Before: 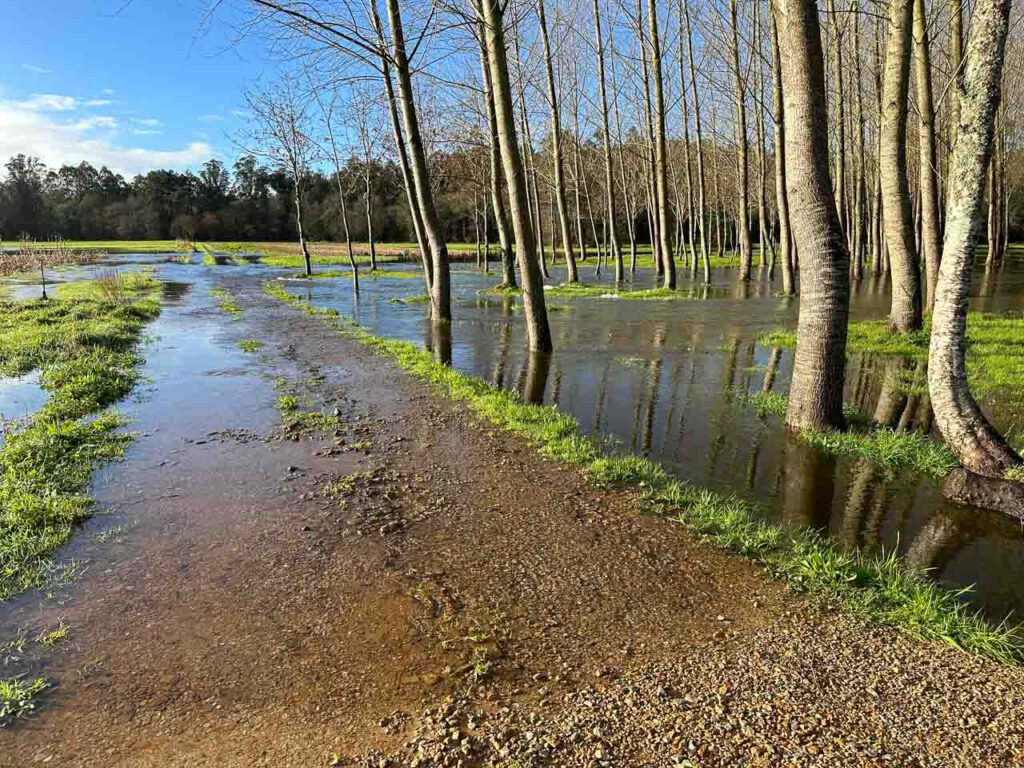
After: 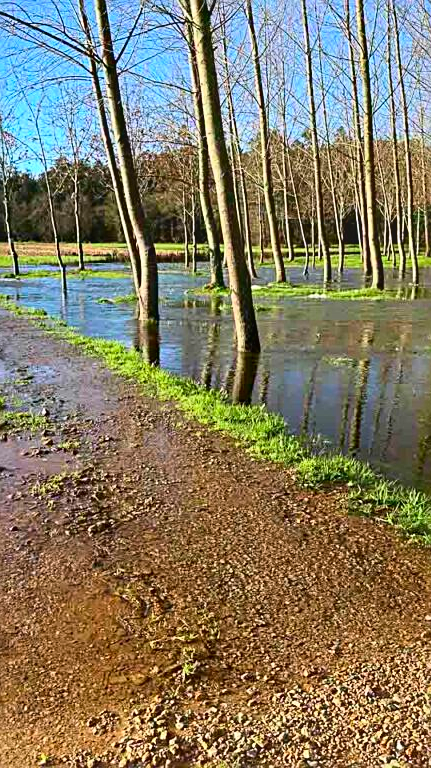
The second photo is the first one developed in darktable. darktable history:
white balance: red 1.004, blue 1.024
crop: left 28.583%, right 29.231%
tone curve: curves: ch0 [(0, 0) (0.091, 0.077) (0.517, 0.574) (0.745, 0.82) (0.844, 0.908) (0.909, 0.942) (1, 0.973)]; ch1 [(0, 0) (0.437, 0.404) (0.5, 0.5) (0.534, 0.554) (0.58, 0.603) (0.616, 0.649) (1, 1)]; ch2 [(0, 0) (0.442, 0.415) (0.5, 0.5) (0.535, 0.557) (0.585, 0.62) (1, 1)], color space Lab, independent channels, preserve colors none
bloom: size 9%, threshold 100%, strength 7%
sharpen: on, module defaults
